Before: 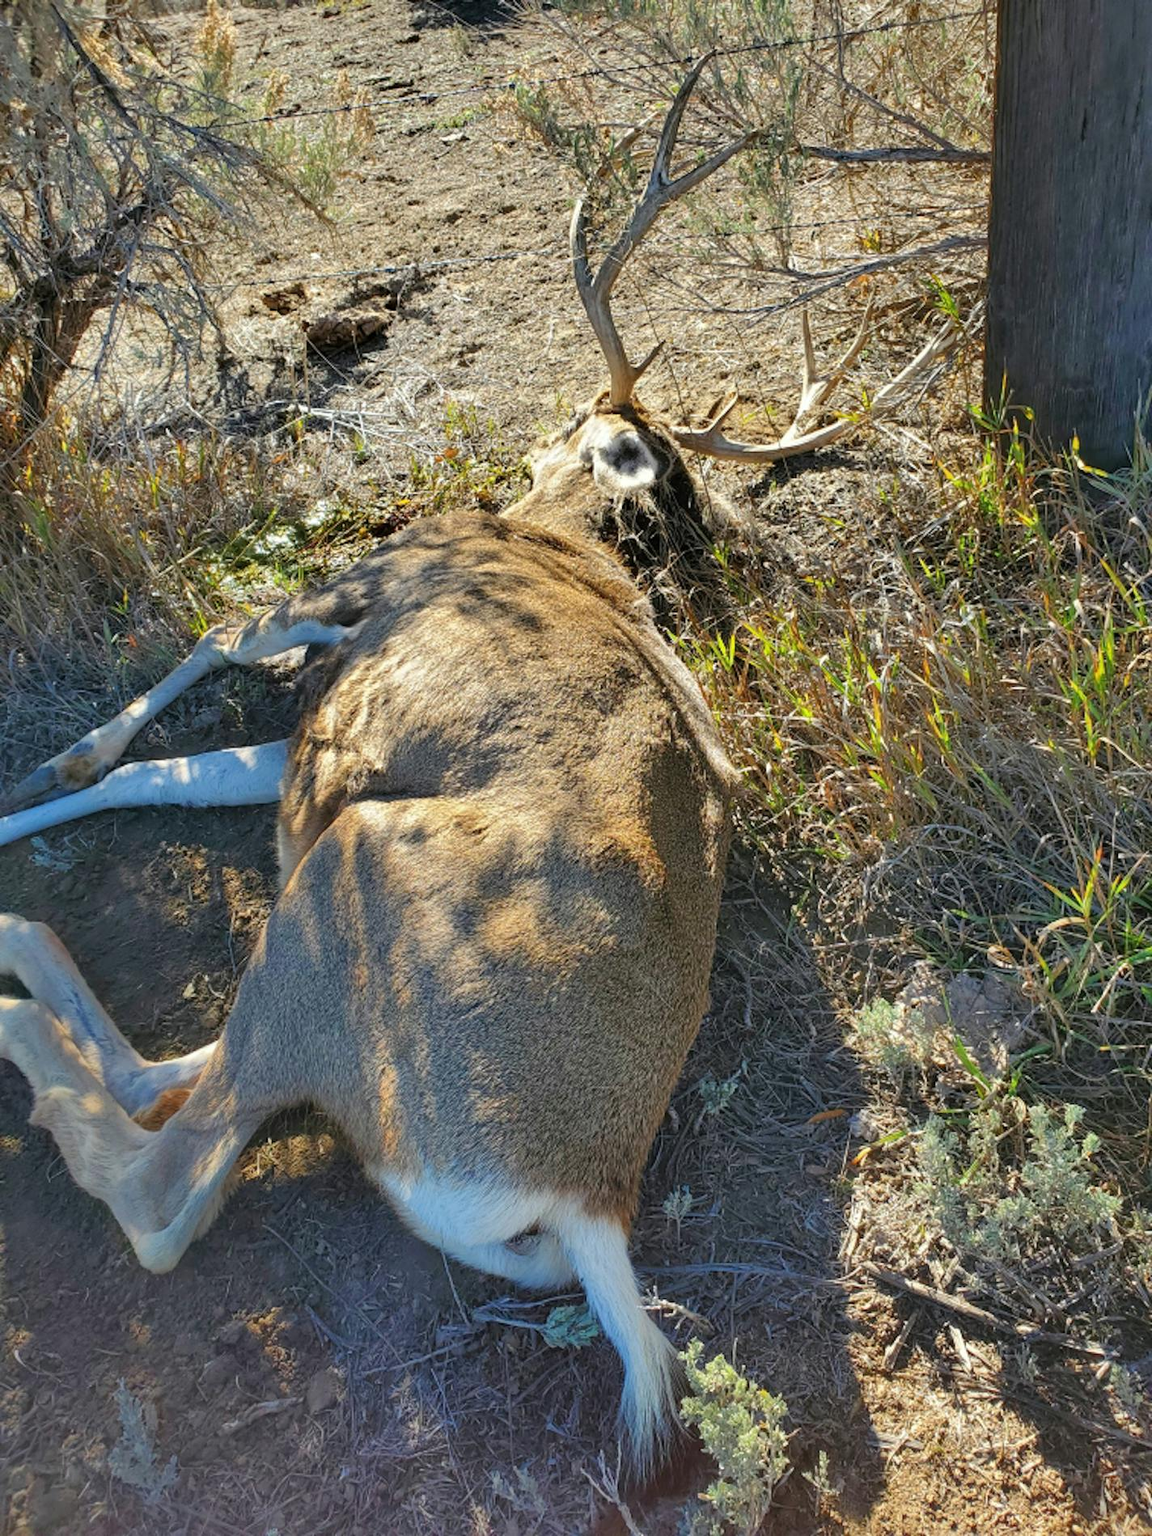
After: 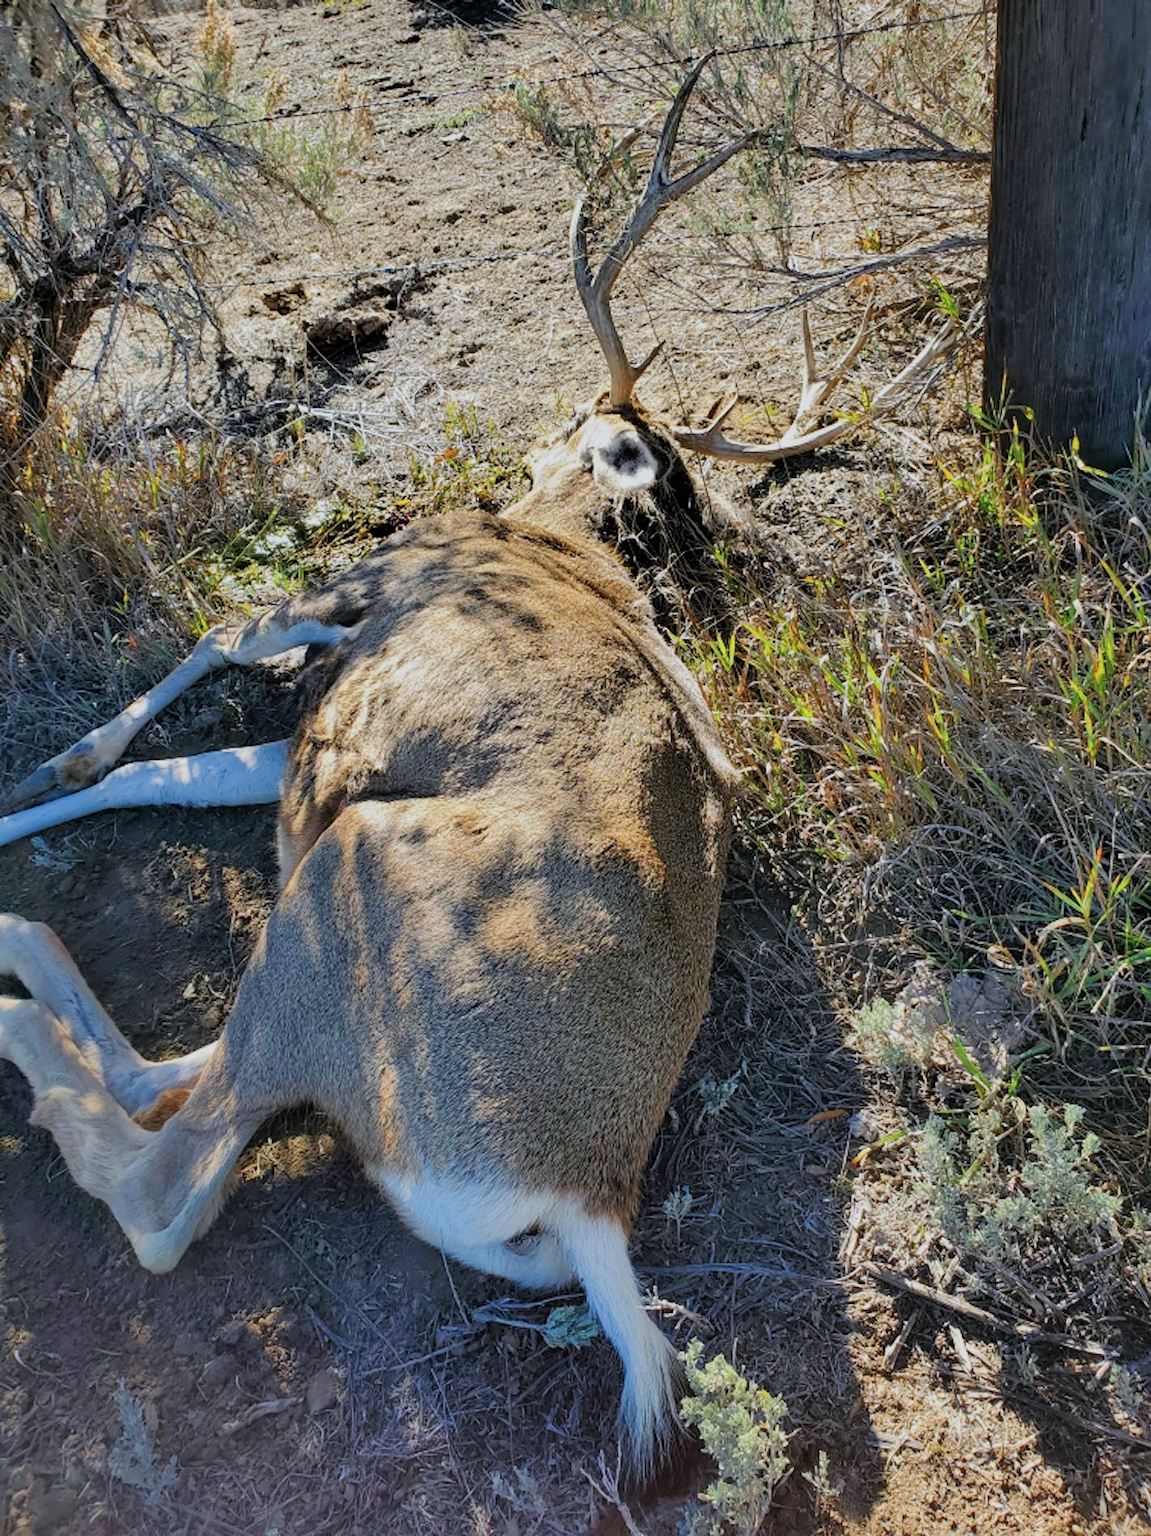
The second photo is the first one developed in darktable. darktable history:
color calibration: illuminant as shot in camera, x 0.358, y 0.373, temperature 4628.91 K
filmic rgb: black relative exposure -7.65 EV, hardness 4.02, contrast 1.1, highlights saturation mix -30%
